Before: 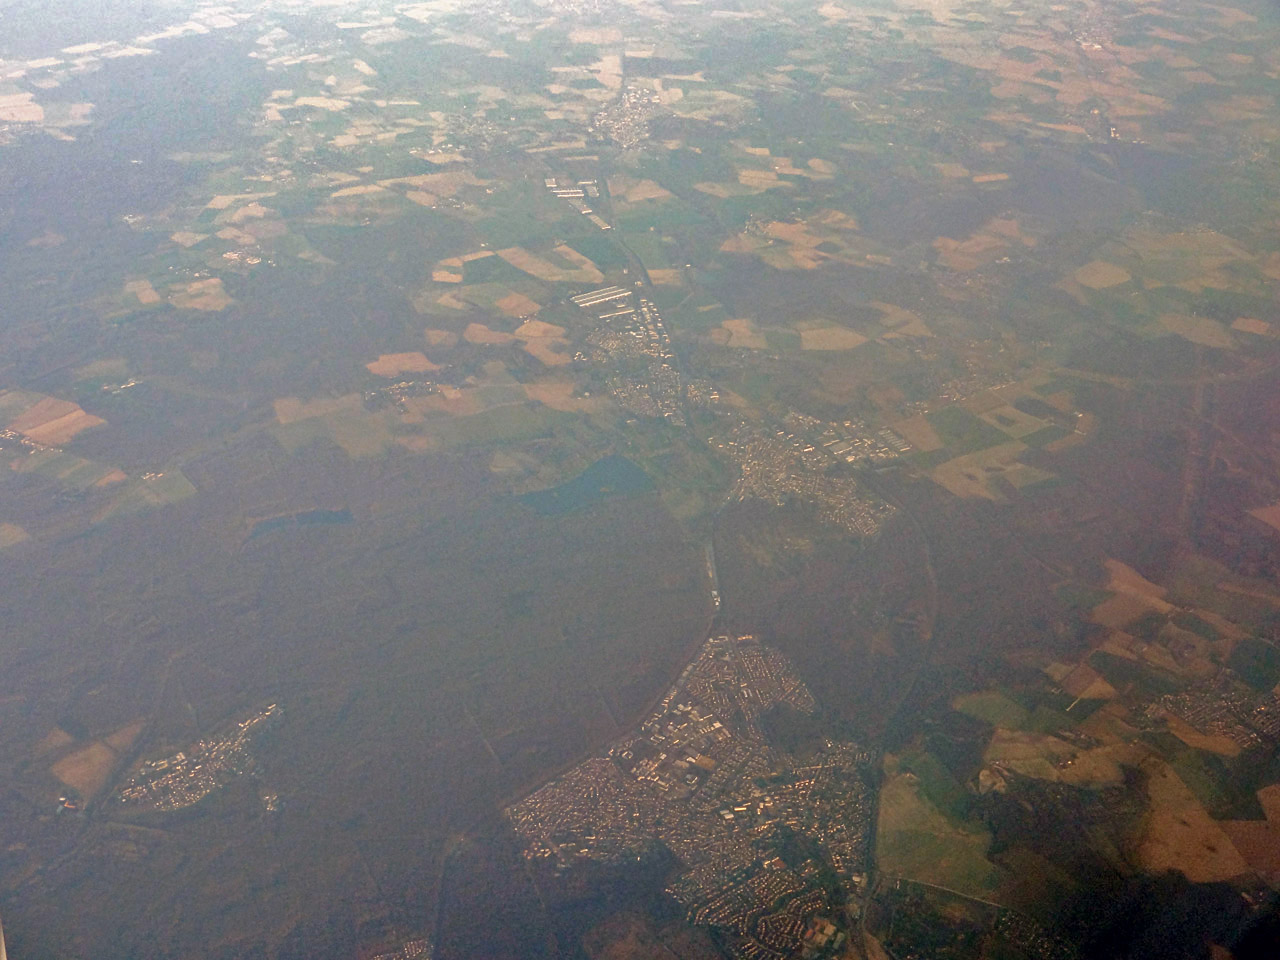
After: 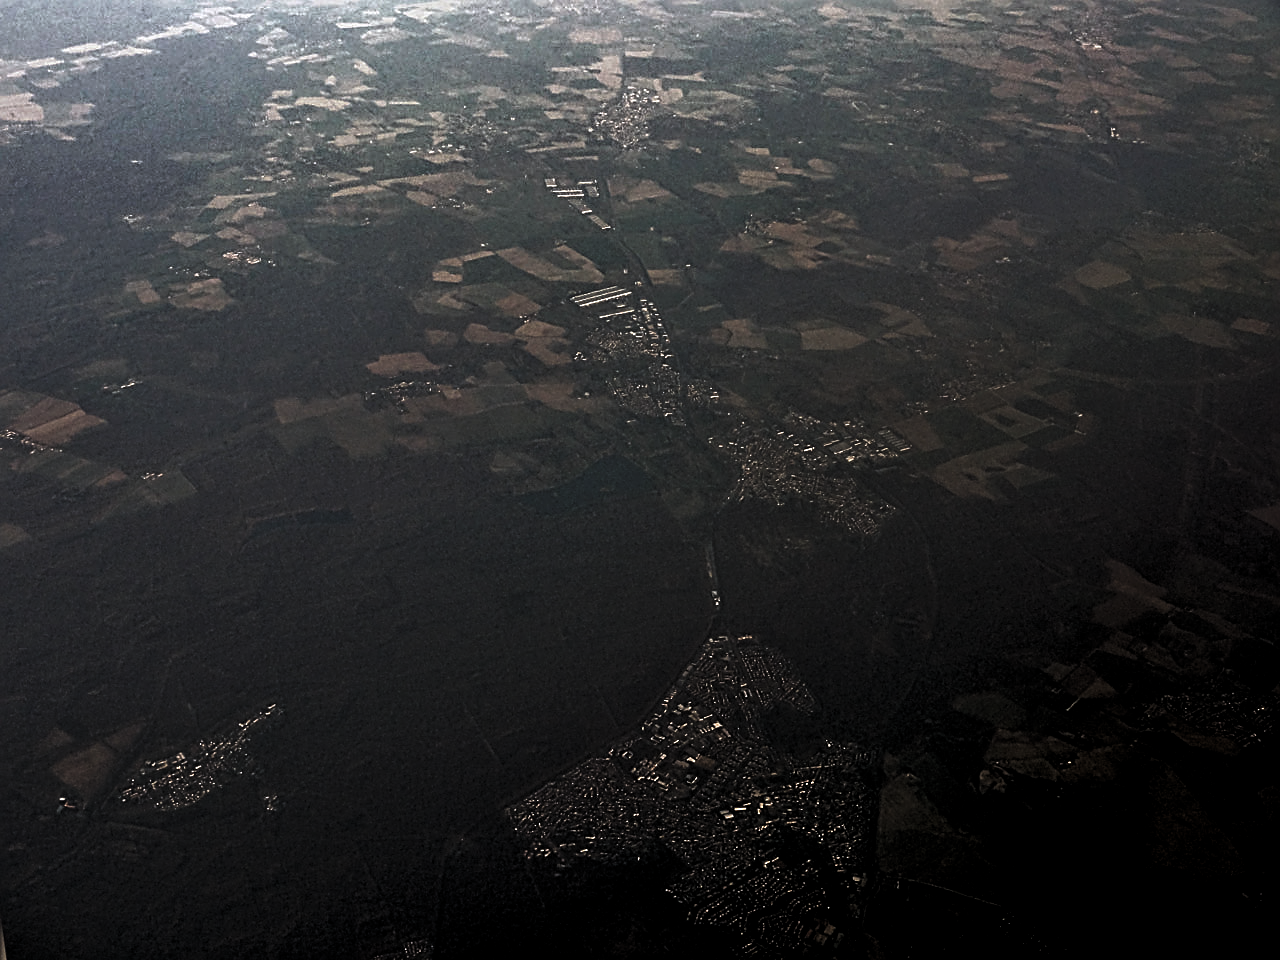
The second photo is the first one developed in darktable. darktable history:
levels: mode automatic, black 8.58%, gray 59.42%, levels [0, 0.445, 1]
white balance: red 0.98, blue 1.034
sharpen: radius 2.676, amount 0.669
